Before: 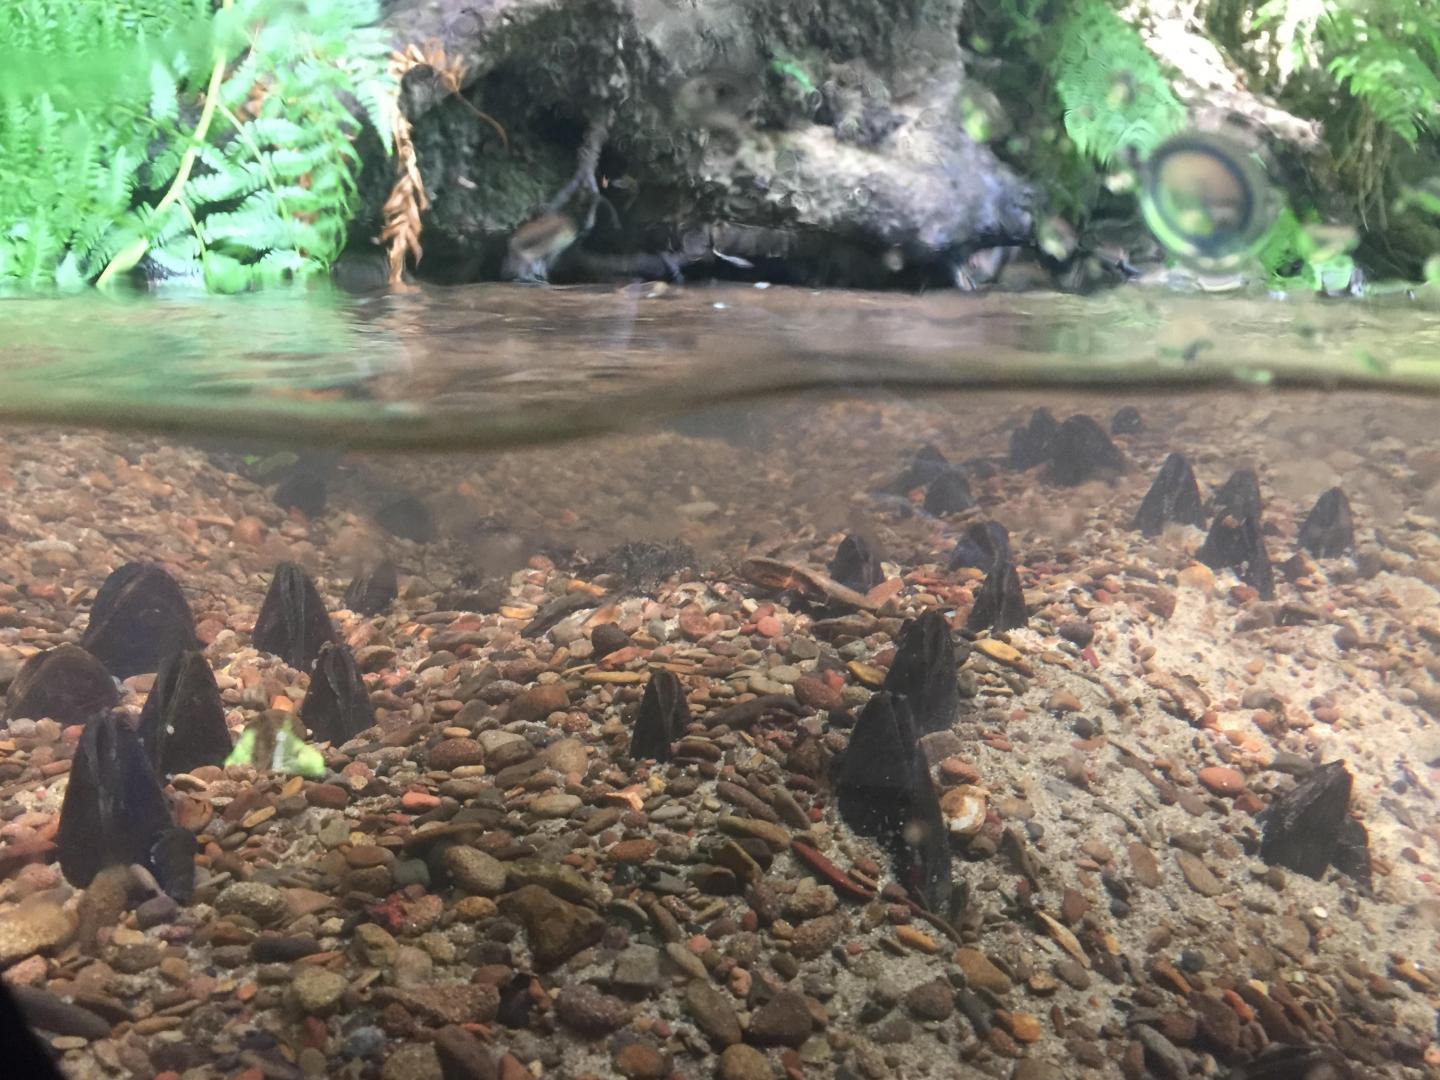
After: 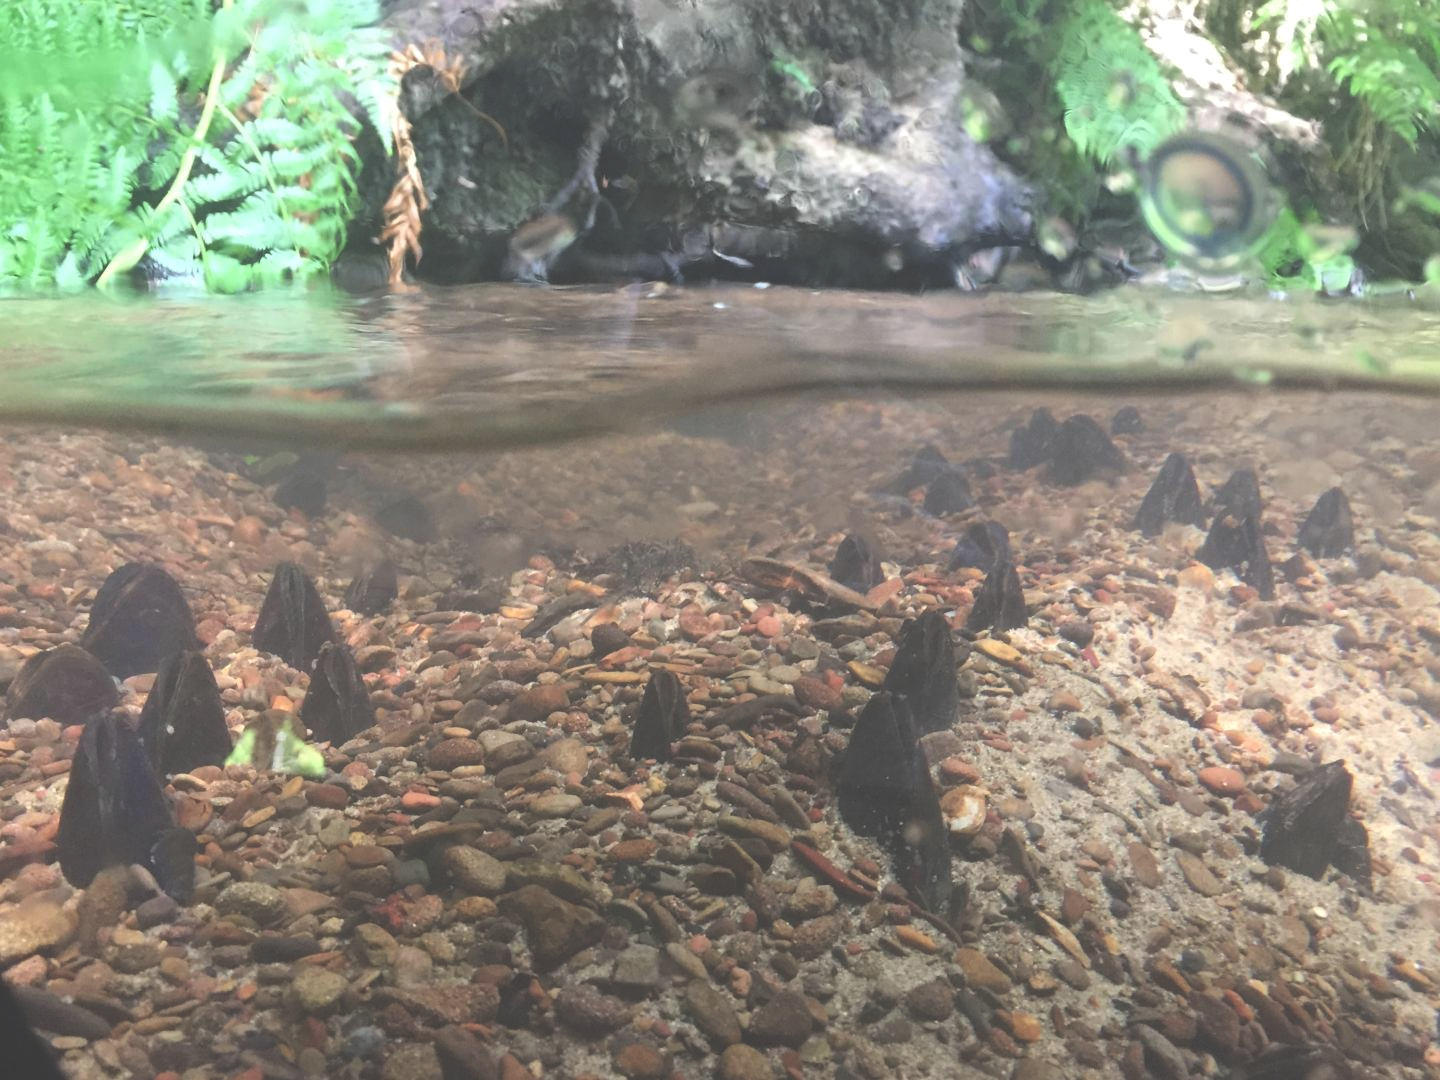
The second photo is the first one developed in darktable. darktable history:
exposure: black level correction -0.041, exposure 0.059 EV, compensate highlight preservation false
